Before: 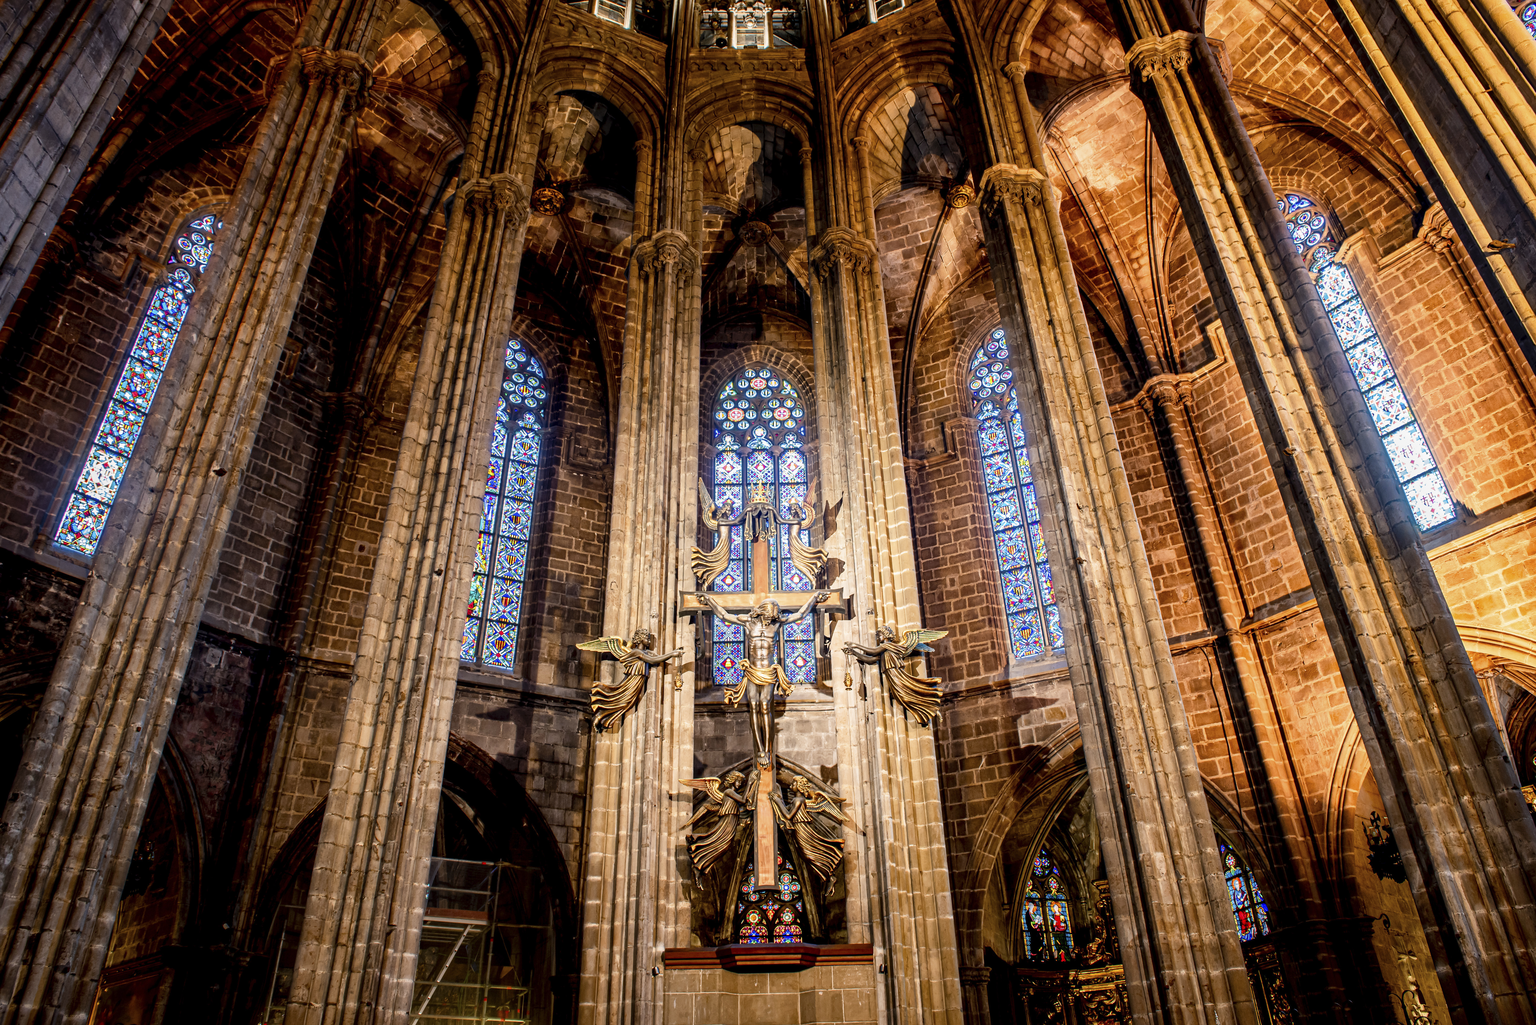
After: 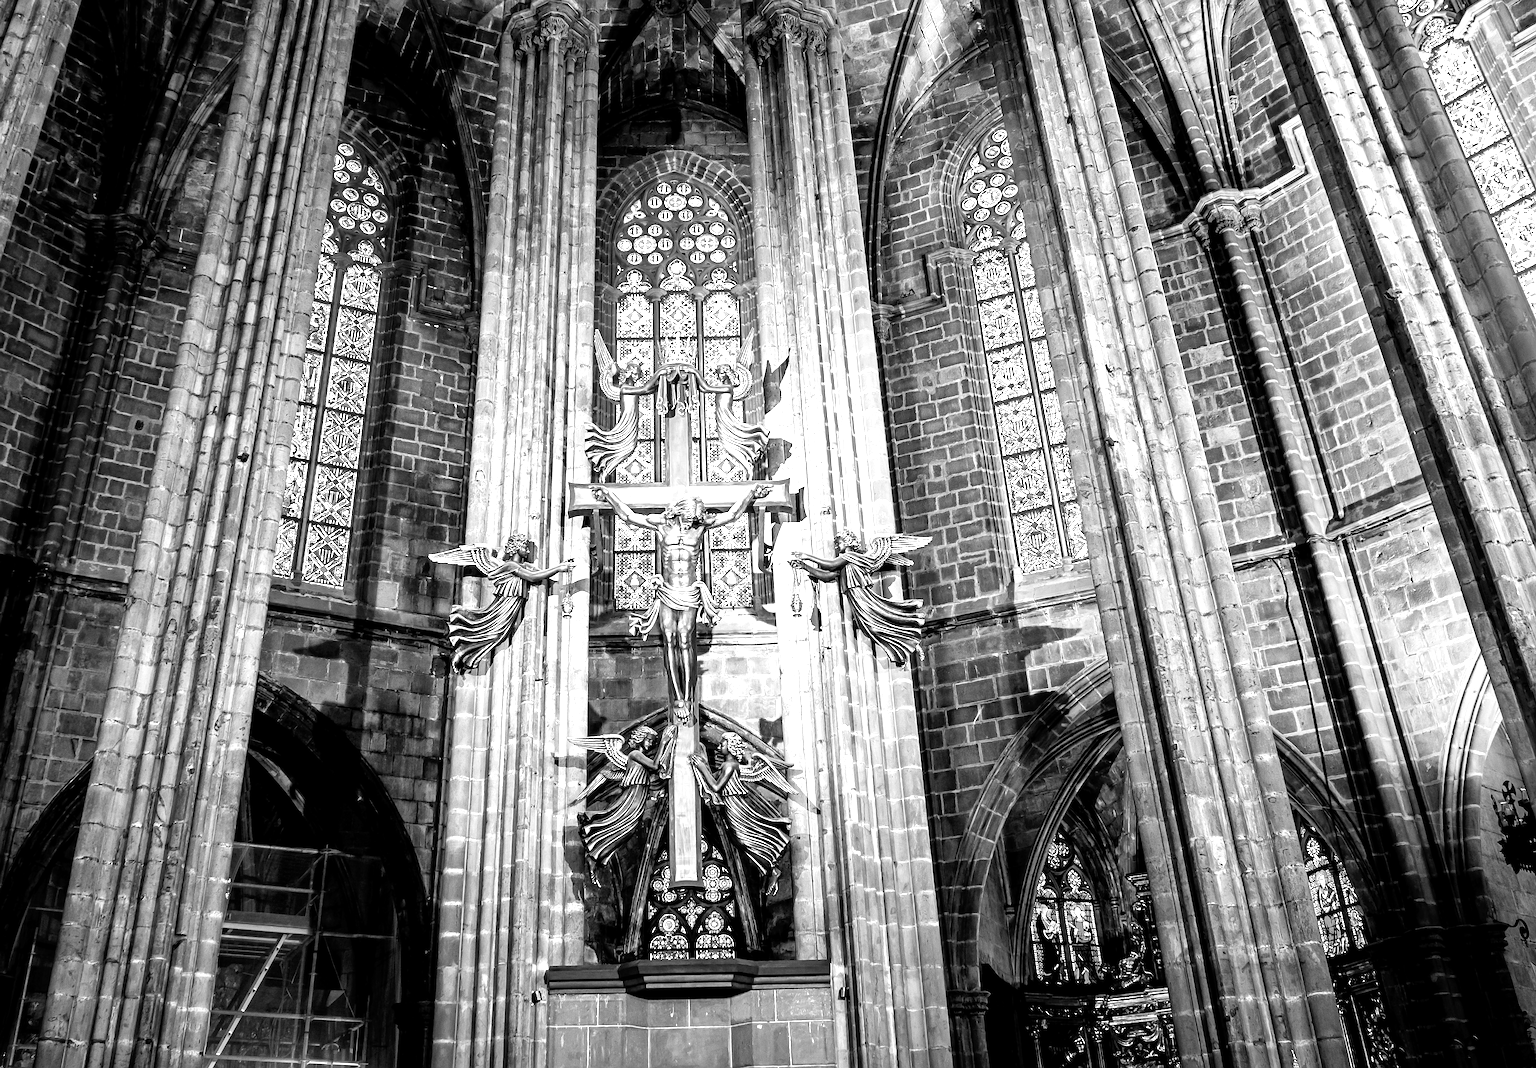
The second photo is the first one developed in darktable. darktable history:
exposure: exposure 0.766 EV, compensate highlight preservation false
crop: left 16.871%, top 22.857%, right 9.116%
monochrome: on, module defaults
color correction: saturation 0.2
levels: levels [0, 0.499, 1]
sharpen: on, module defaults
tone equalizer: on, module defaults
